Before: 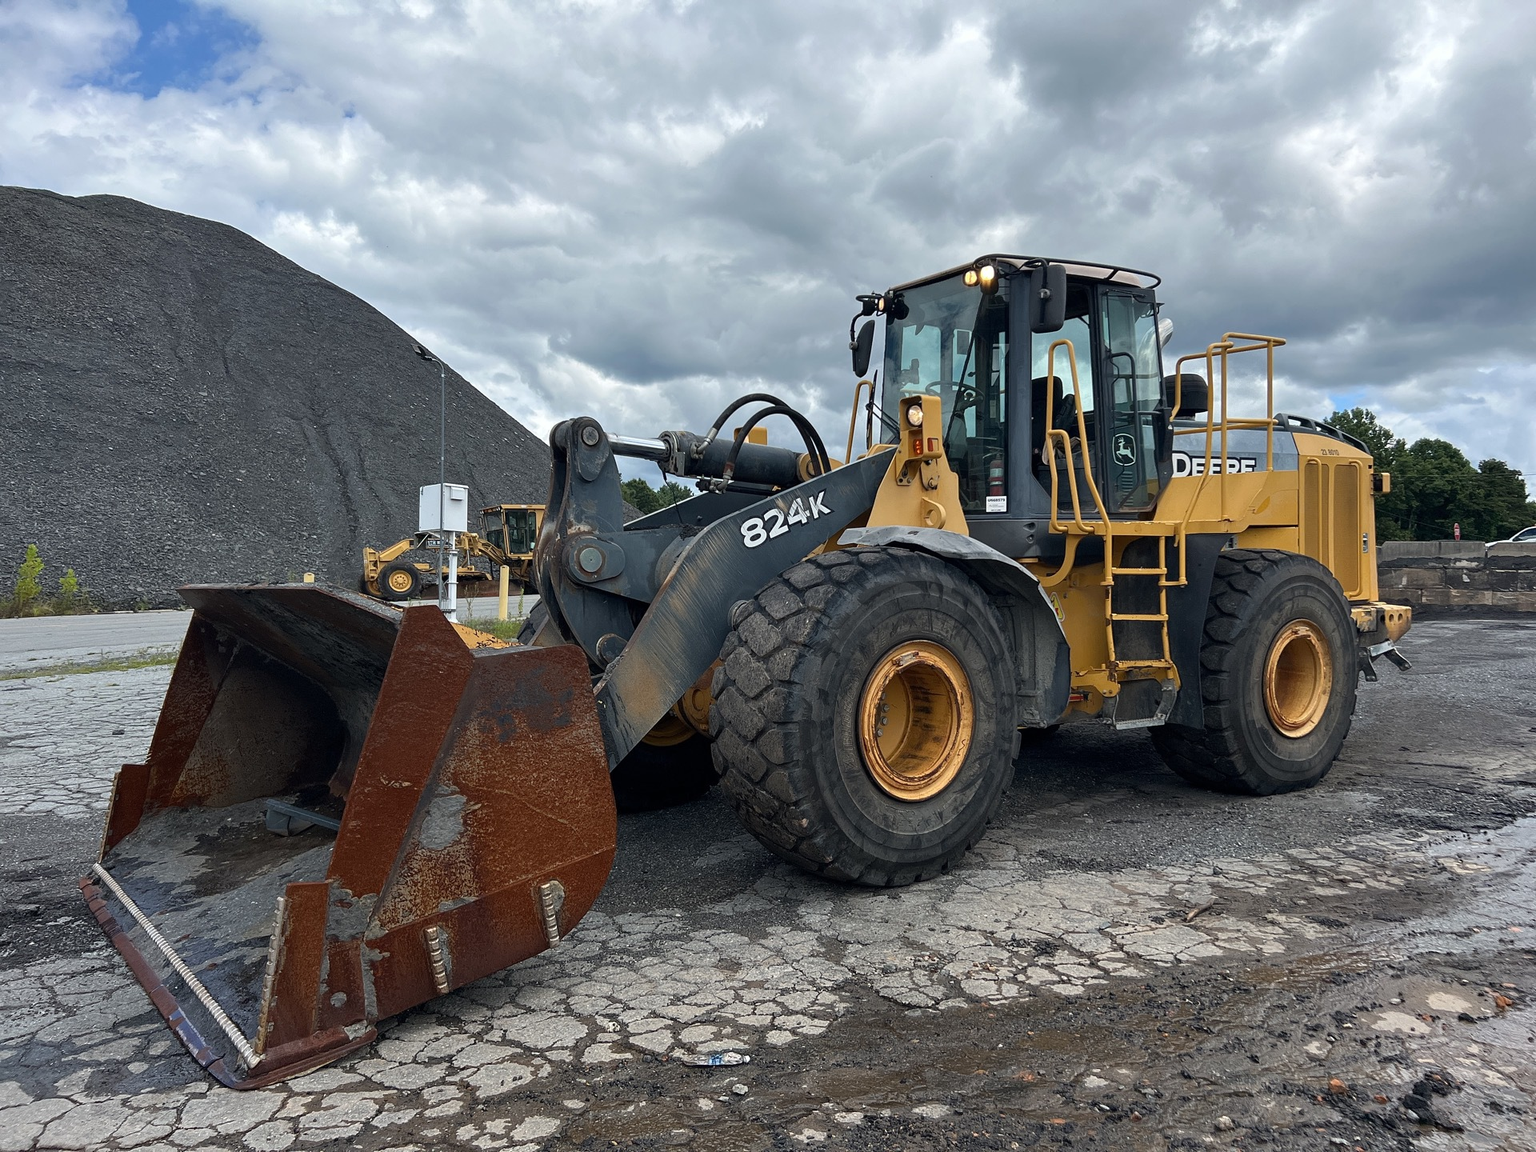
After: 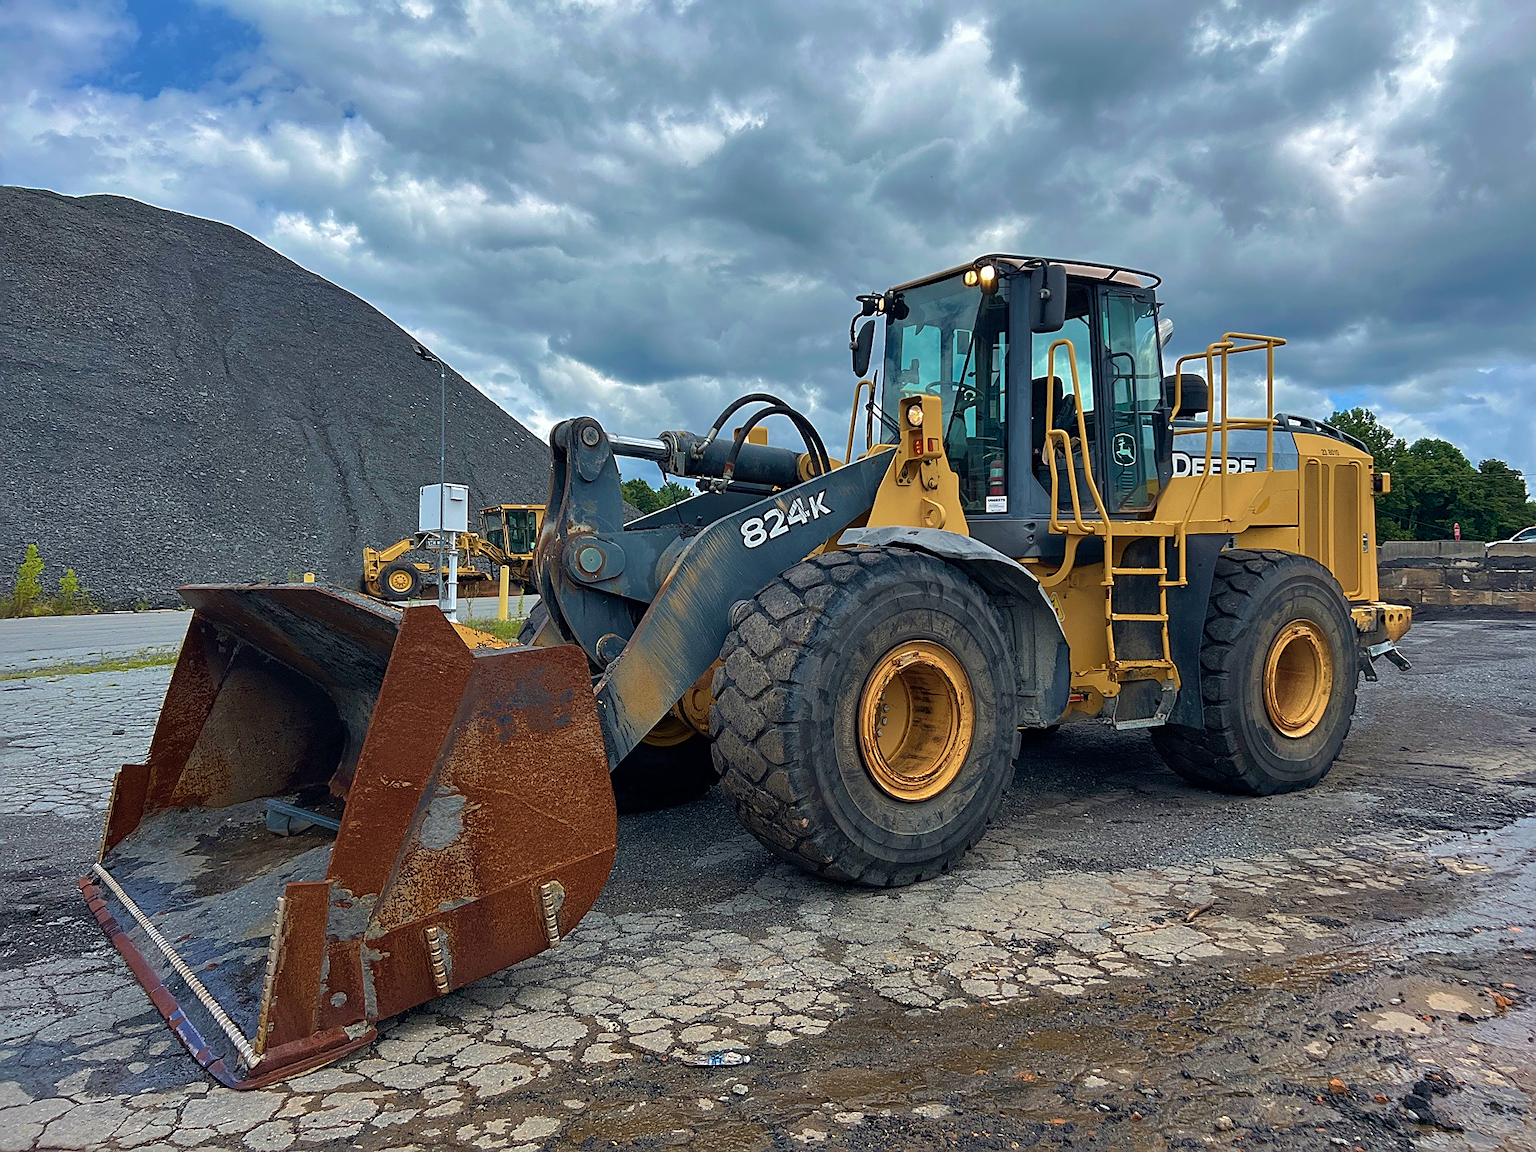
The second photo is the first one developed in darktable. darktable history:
velvia: strength 75%
sharpen: on, module defaults
shadows and highlights: shadows 40, highlights -60
